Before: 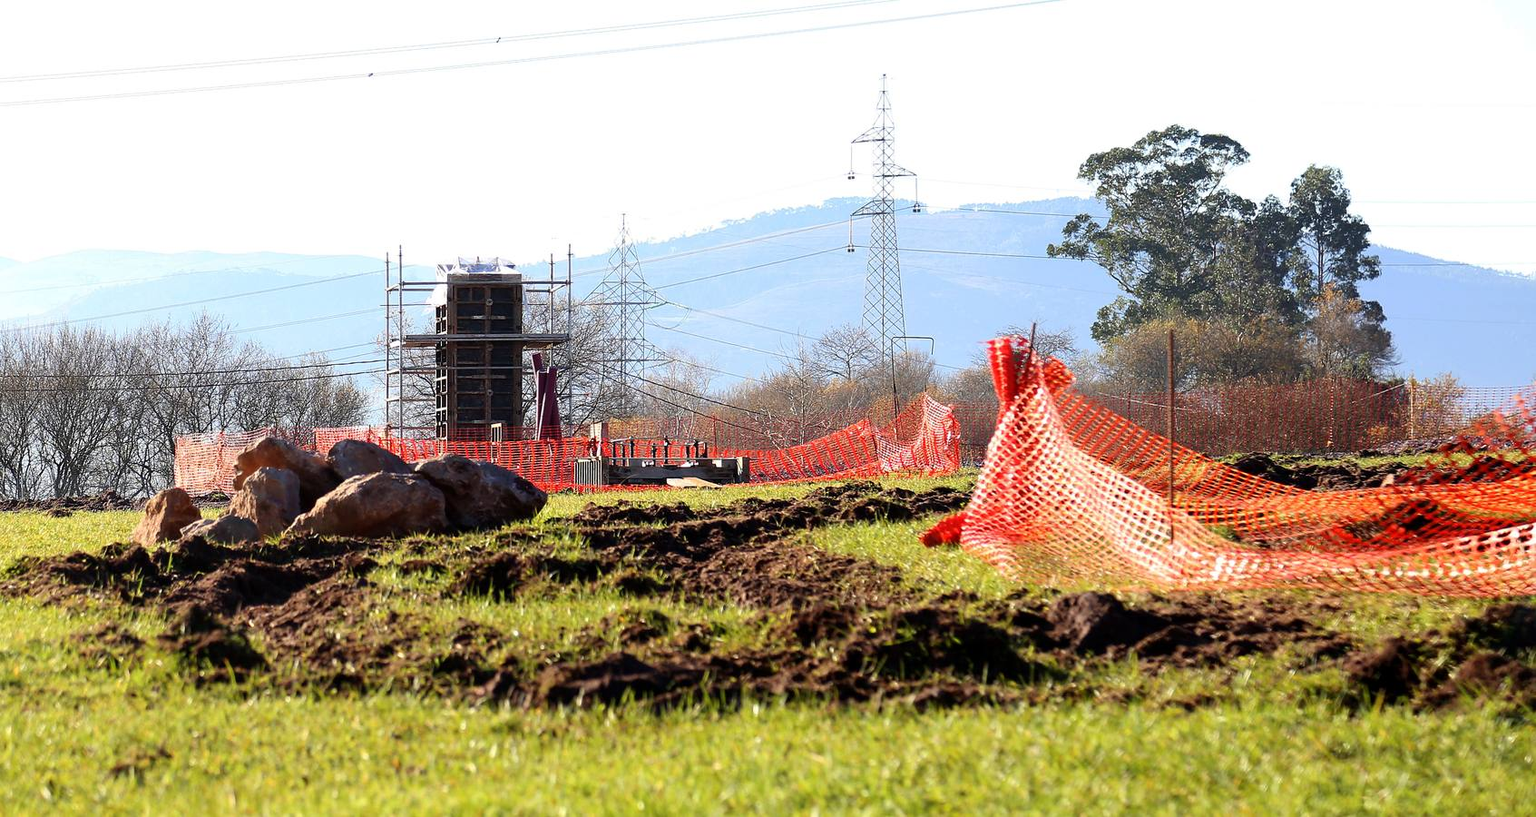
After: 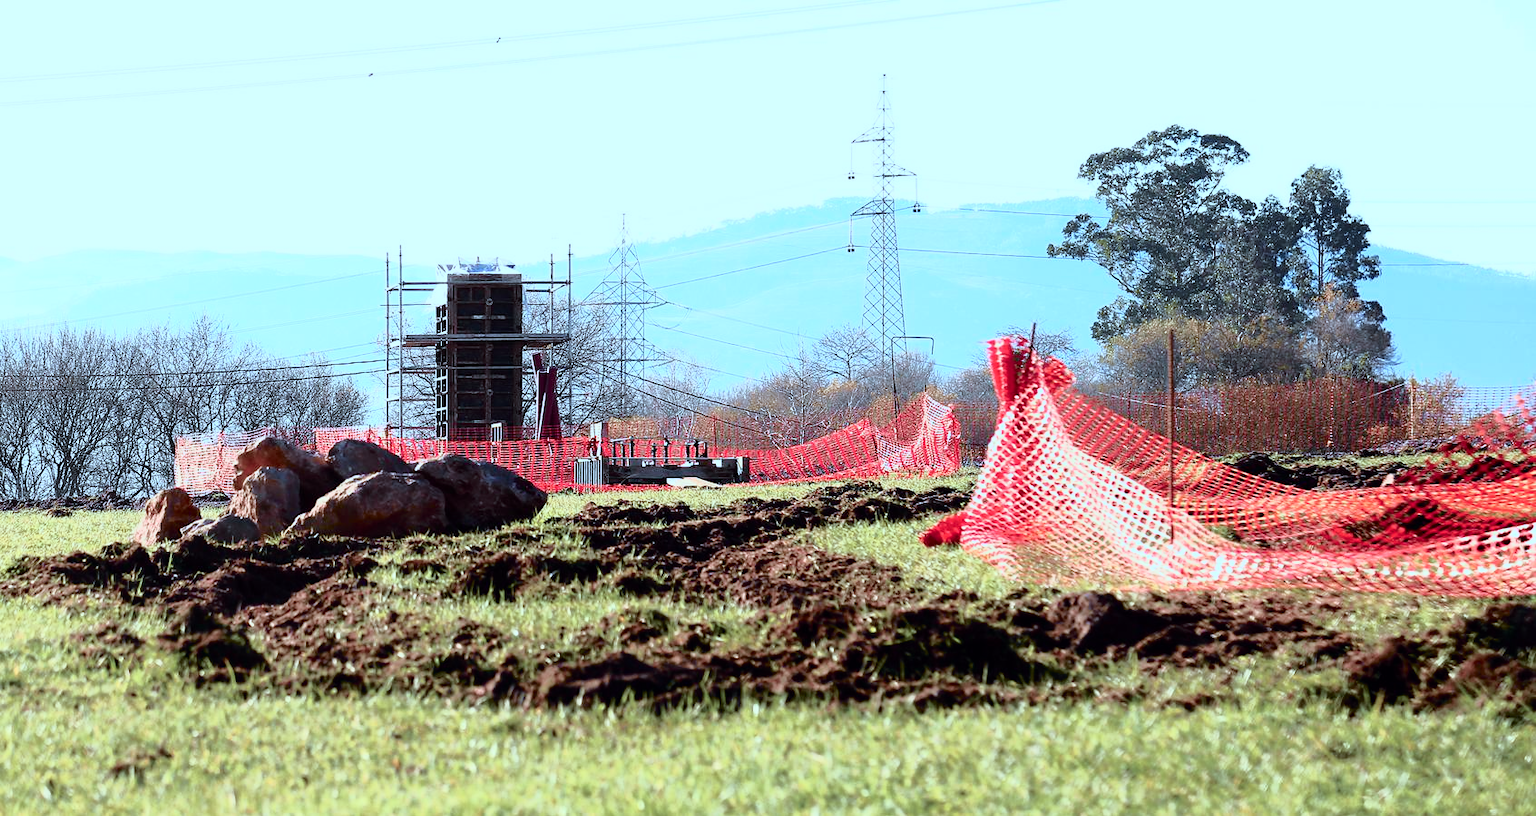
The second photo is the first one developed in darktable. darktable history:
color correction: highlights a* -9.73, highlights b* -21.22
tone curve: curves: ch0 [(0, 0) (0.105, 0.068) (0.195, 0.162) (0.283, 0.283) (0.384, 0.404) (0.485, 0.531) (0.638, 0.681) (0.795, 0.879) (1, 0.977)]; ch1 [(0, 0) (0.161, 0.092) (0.35, 0.33) (0.379, 0.401) (0.456, 0.469) (0.498, 0.503) (0.531, 0.537) (0.596, 0.621) (0.635, 0.671) (1, 1)]; ch2 [(0, 0) (0.371, 0.362) (0.437, 0.437) (0.483, 0.484) (0.53, 0.515) (0.56, 0.58) (0.622, 0.606) (1, 1)], color space Lab, independent channels, preserve colors none
